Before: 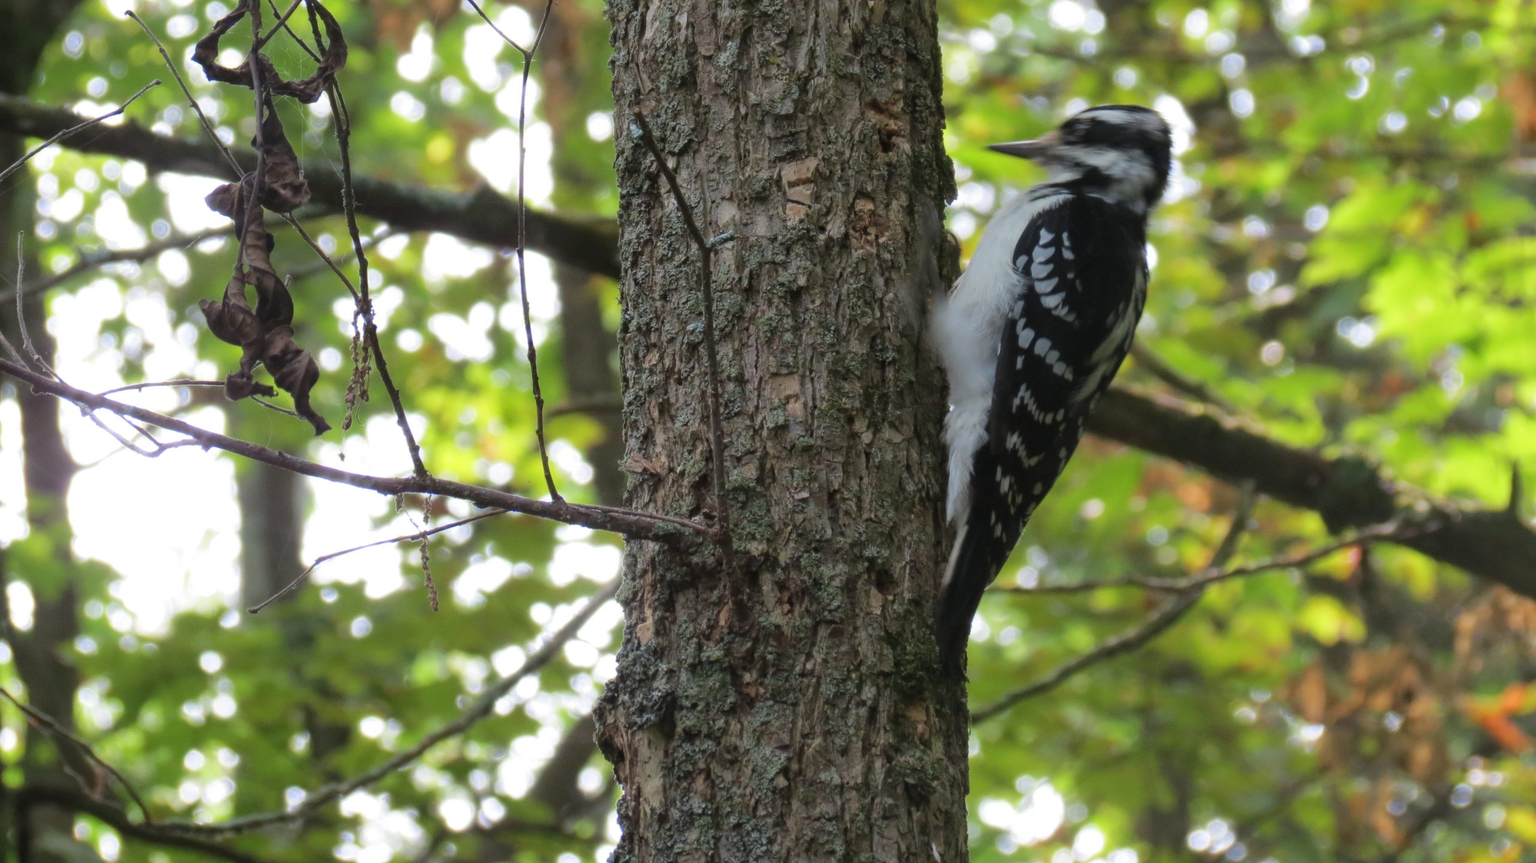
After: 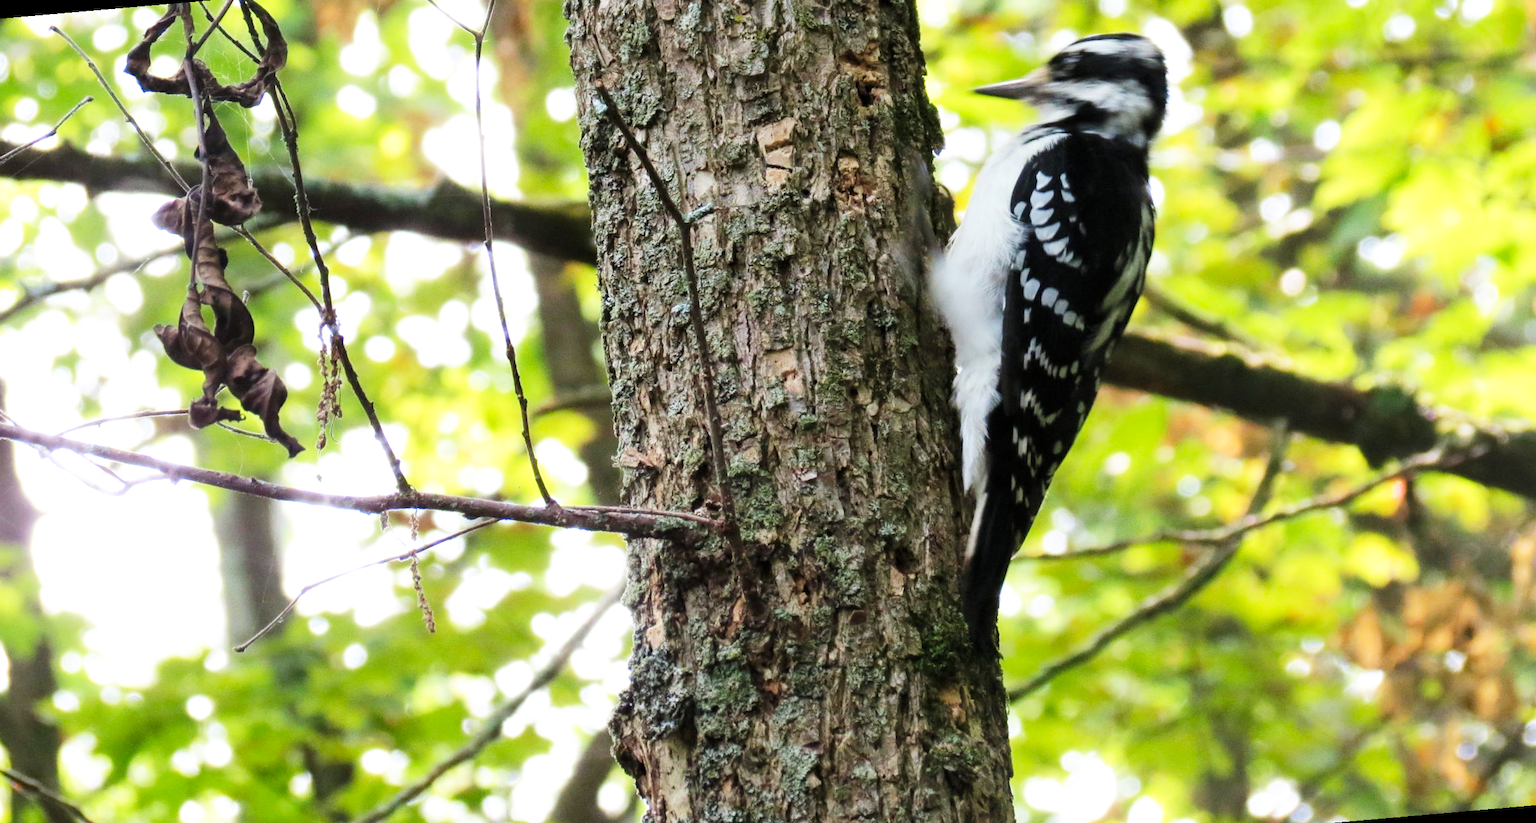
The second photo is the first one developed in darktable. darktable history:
rotate and perspective: rotation -5°, crop left 0.05, crop right 0.952, crop top 0.11, crop bottom 0.89
levels: levels [0.016, 0.5, 0.996]
base curve: curves: ch0 [(0, 0) (0.007, 0.004) (0.027, 0.03) (0.046, 0.07) (0.207, 0.54) (0.442, 0.872) (0.673, 0.972) (1, 1)], preserve colors none
